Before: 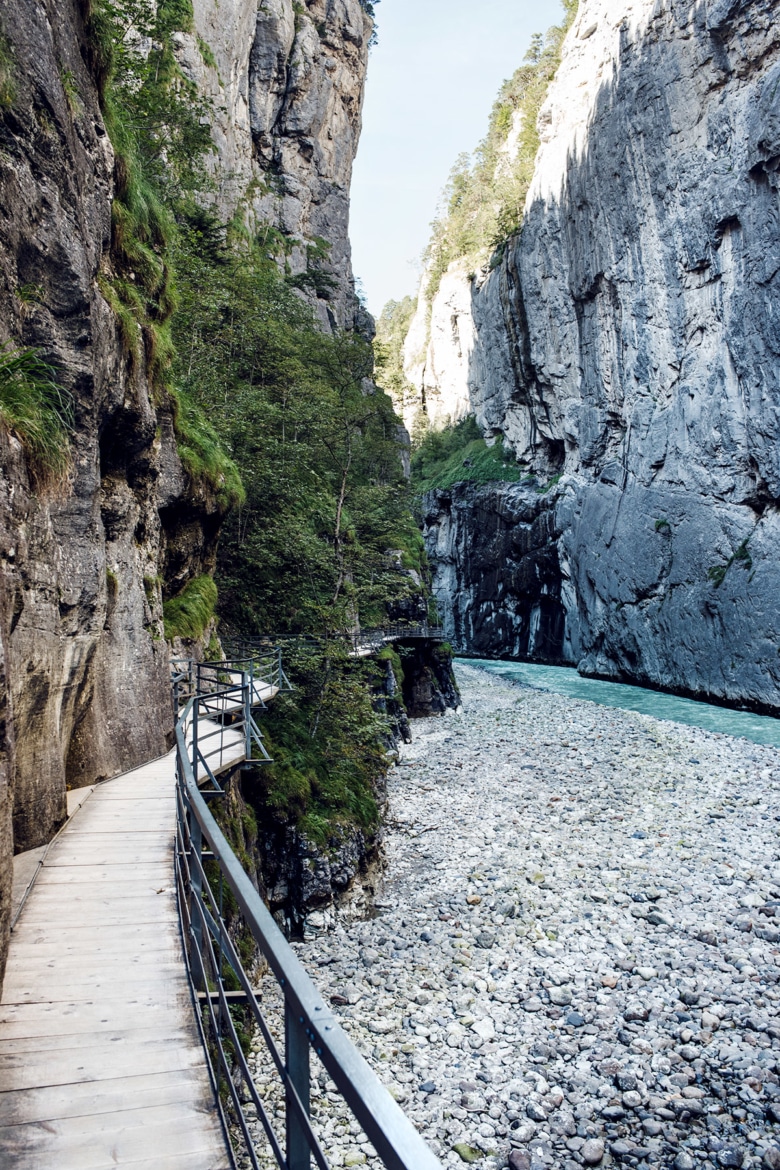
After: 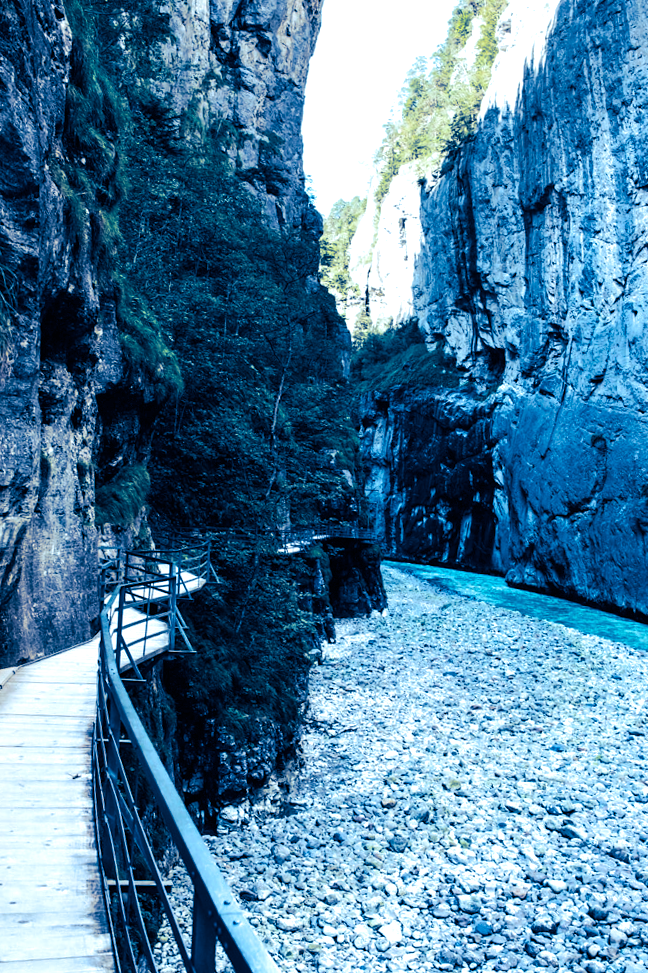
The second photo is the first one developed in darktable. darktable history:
color correction: highlights a* -10.69, highlights b* -19.19
crop and rotate: angle -3.27°, left 5.211%, top 5.211%, right 4.607%, bottom 4.607%
color balance rgb: linear chroma grading › global chroma 50%, perceptual saturation grading › global saturation 2.34%, global vibrance 6.64%, contrast 12.71%, saturation formula JzAzBz (2021)
split-toning: shadows › hue 226.8°, shadows › saturation 1, highlights › saturation 0, balance -61.41
